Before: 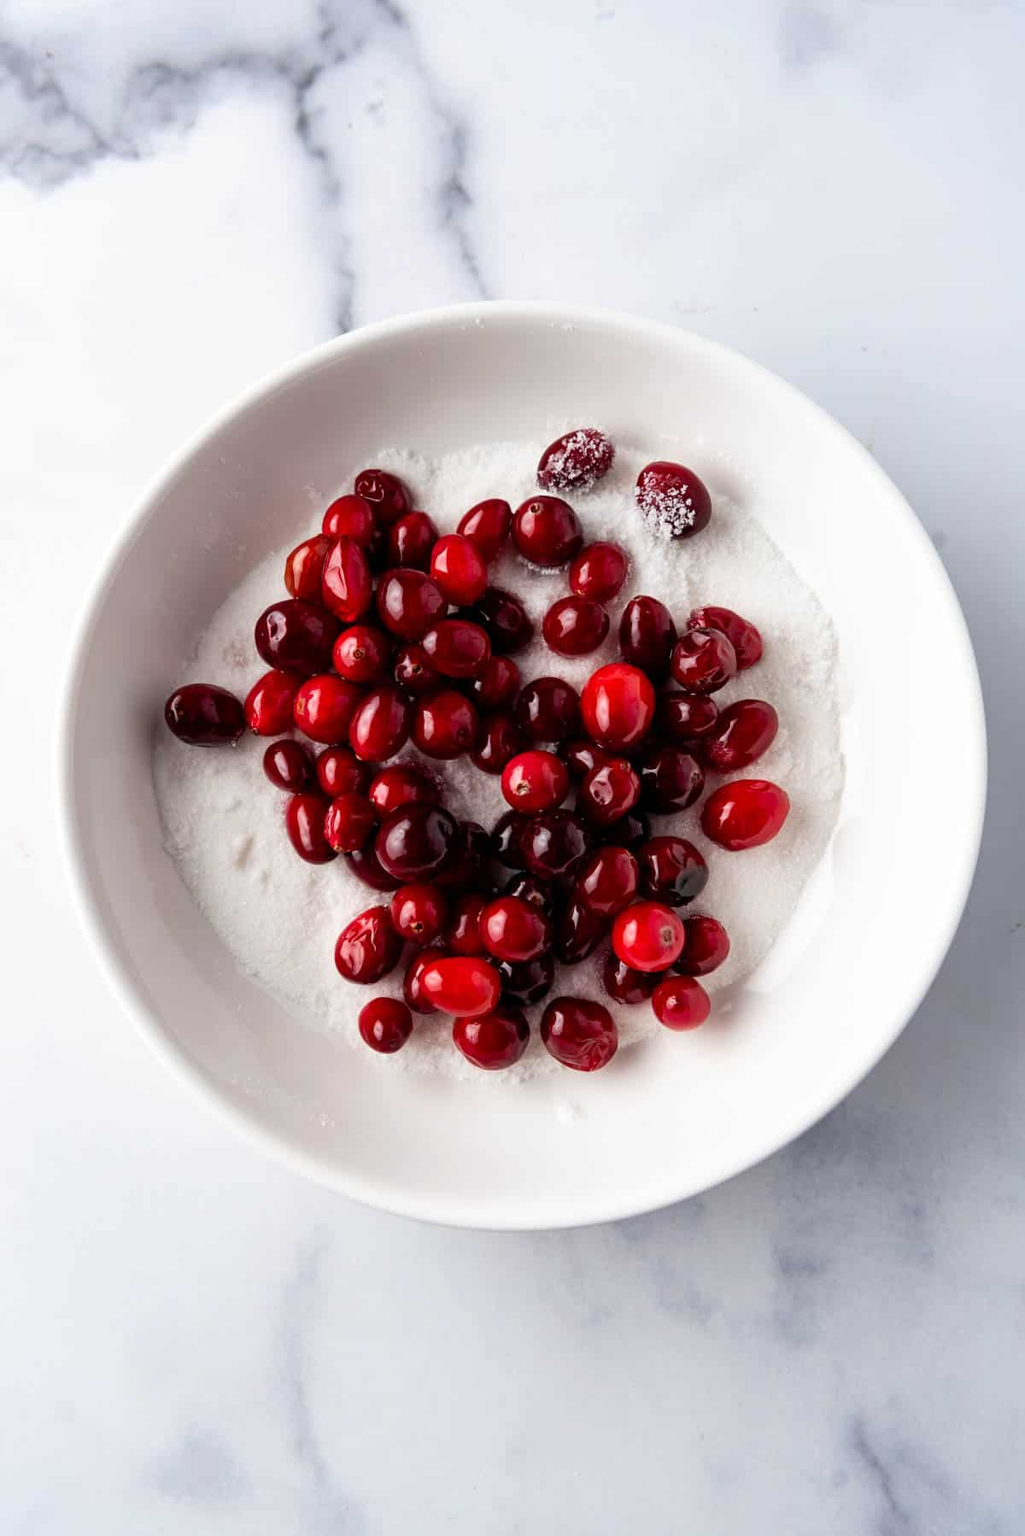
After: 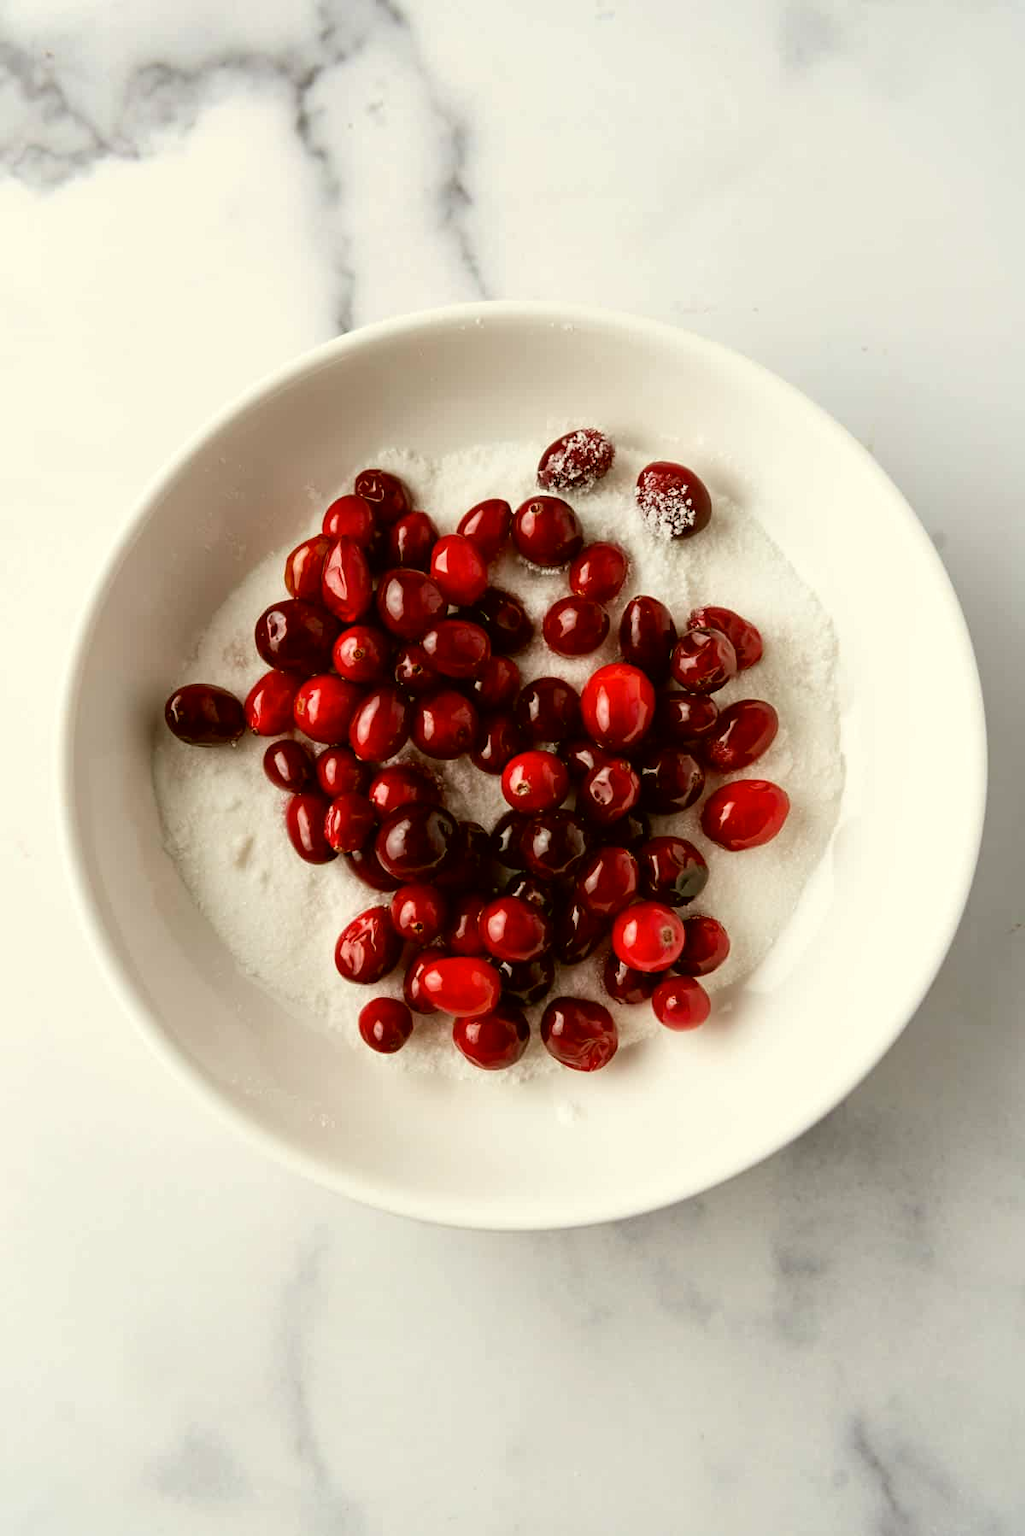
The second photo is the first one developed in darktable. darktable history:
color correction: highlights a* -1.66, highlights b* 10.5, shadows a* 0.286, shadows b* 19.61
